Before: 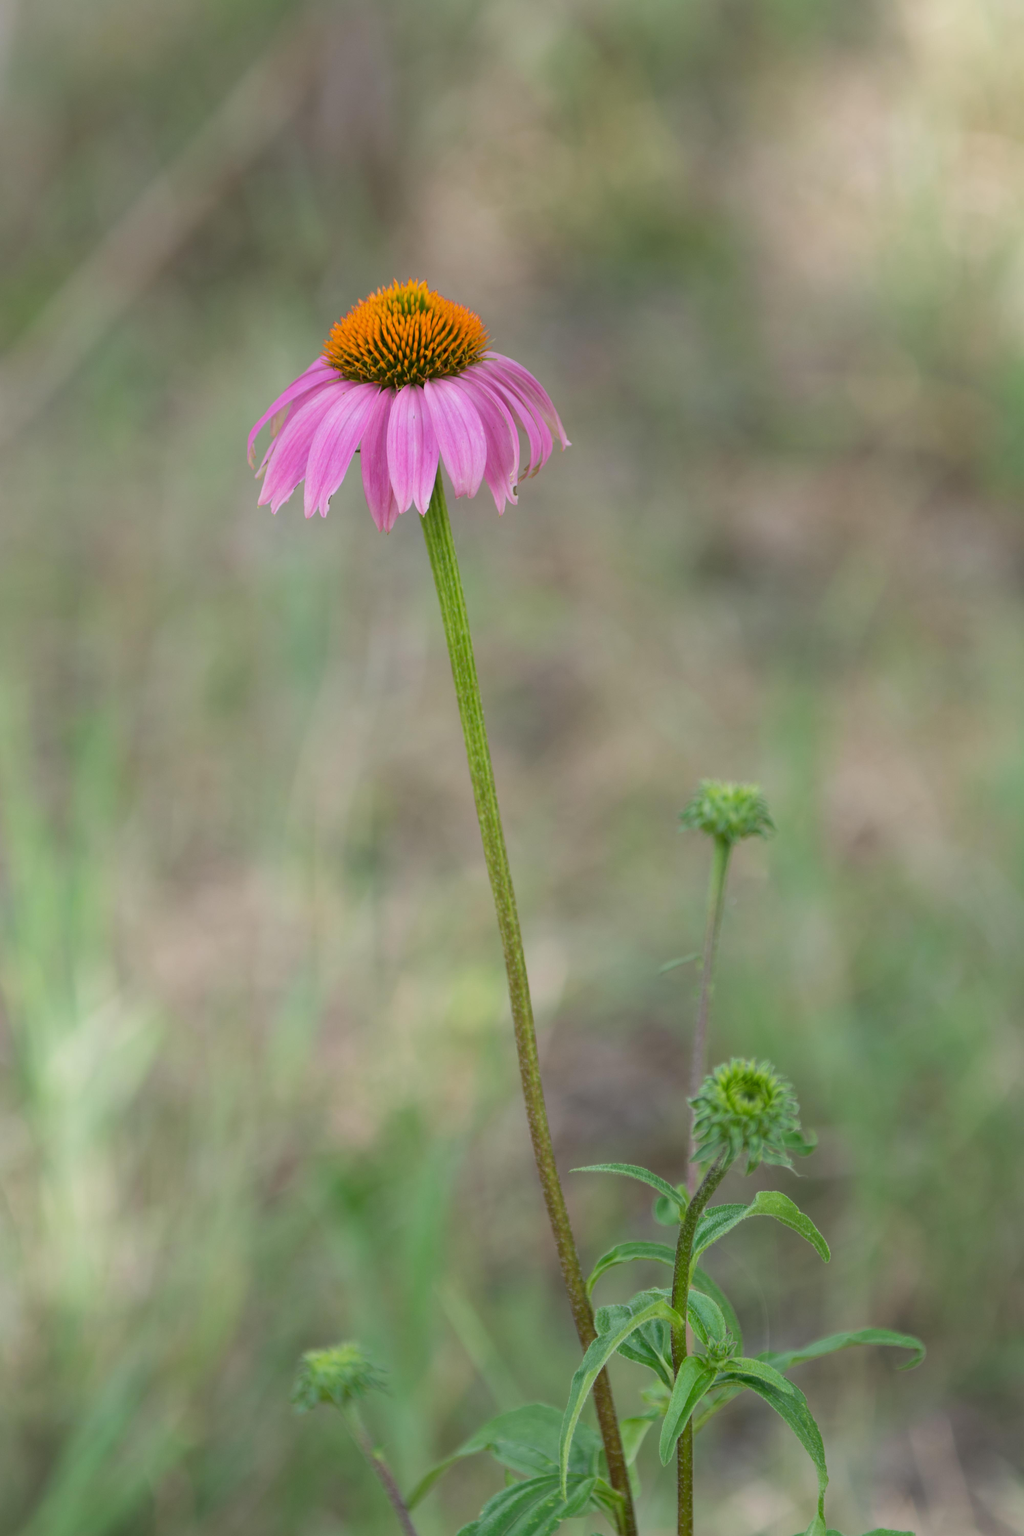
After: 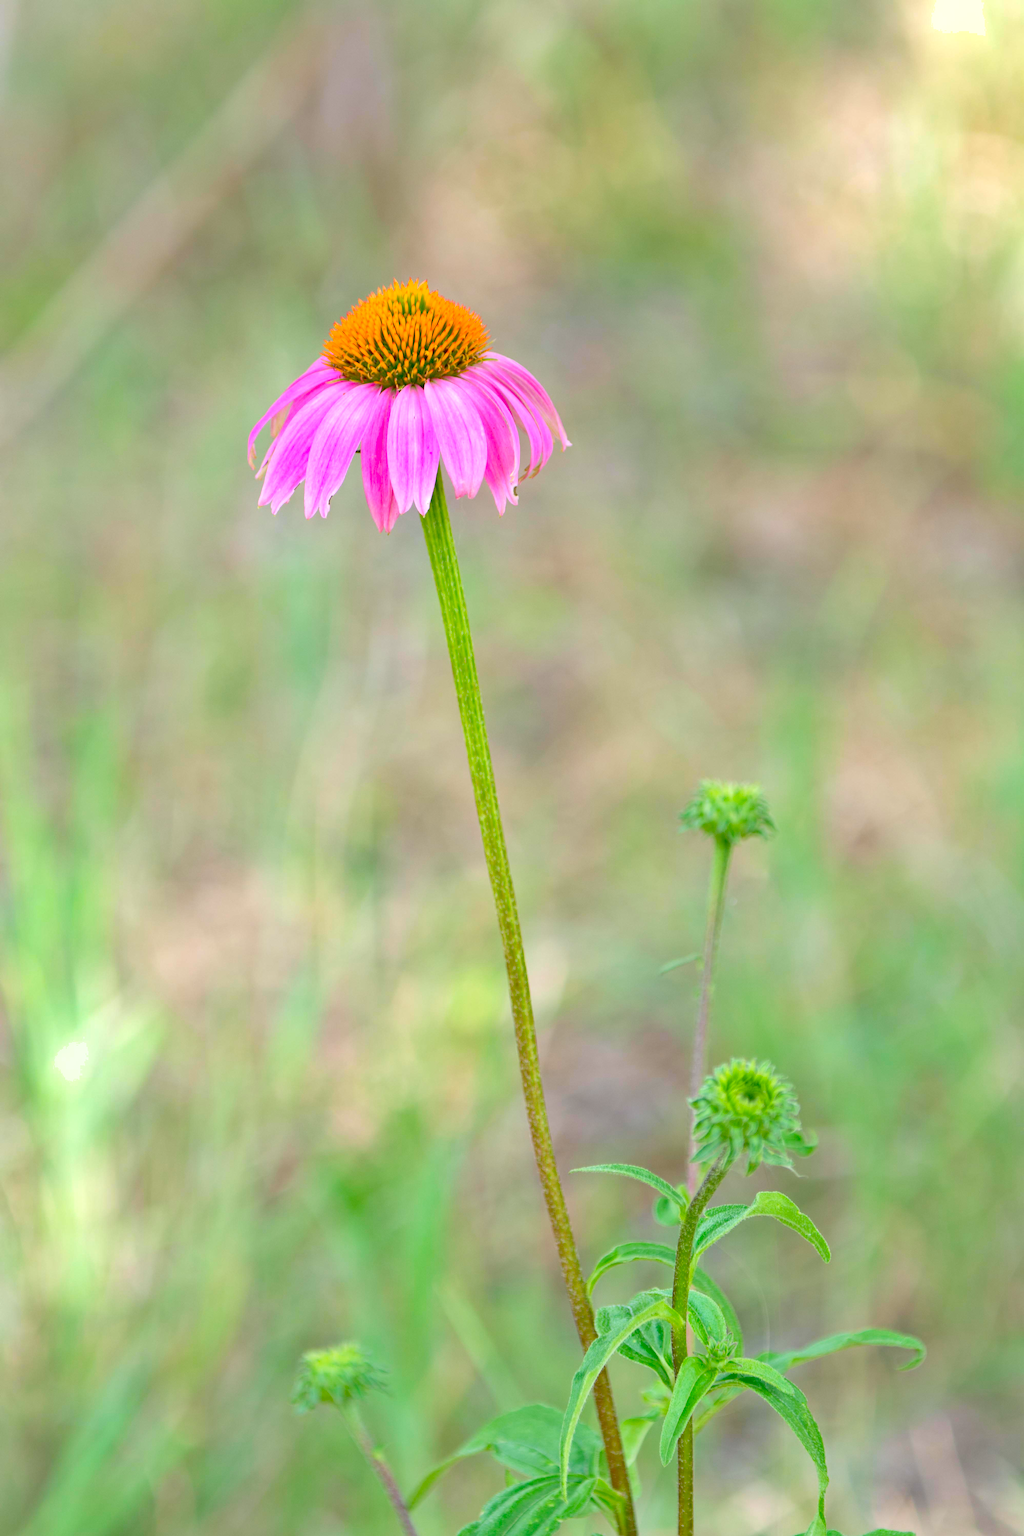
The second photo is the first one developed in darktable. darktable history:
shadows and highlights: soften with gaussian
levels: levels [0.008, 0.318, 0.836]
haze removal: compatibility mode true, adaptive false
